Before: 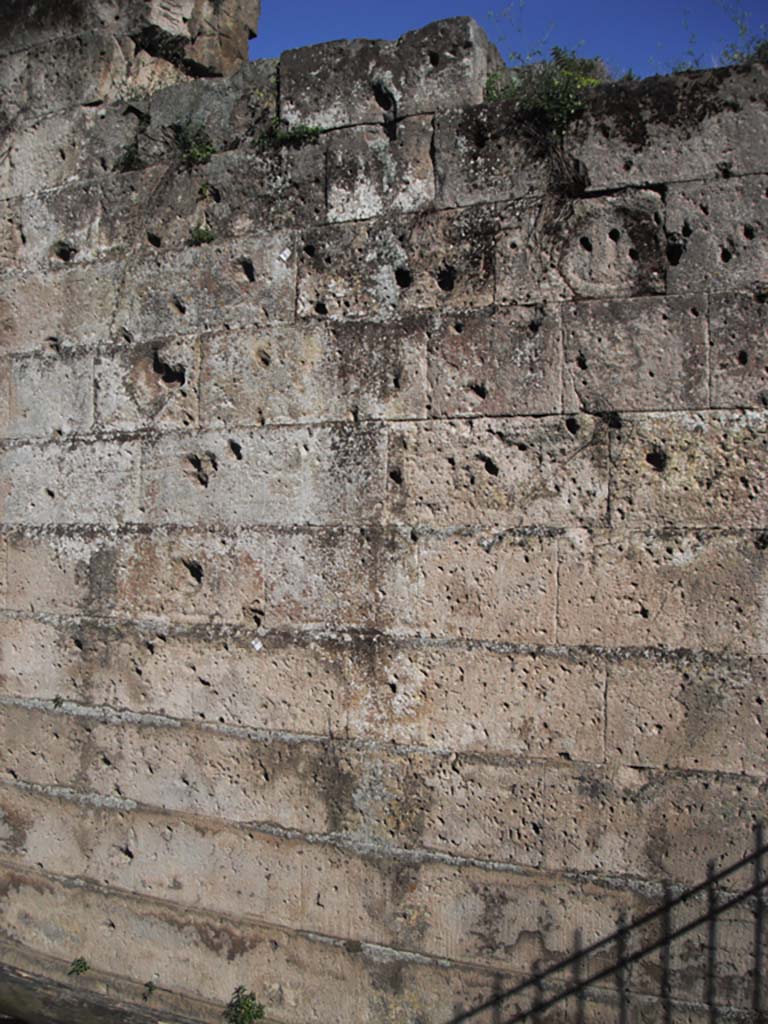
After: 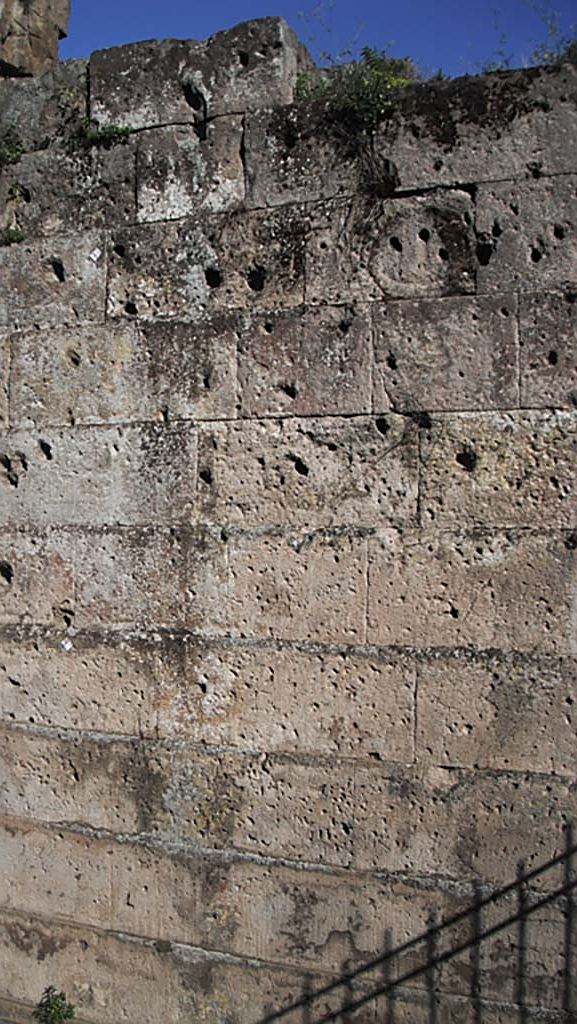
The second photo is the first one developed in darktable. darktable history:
crop and rotate: left 24.838%
sharpen: on, module defaults
